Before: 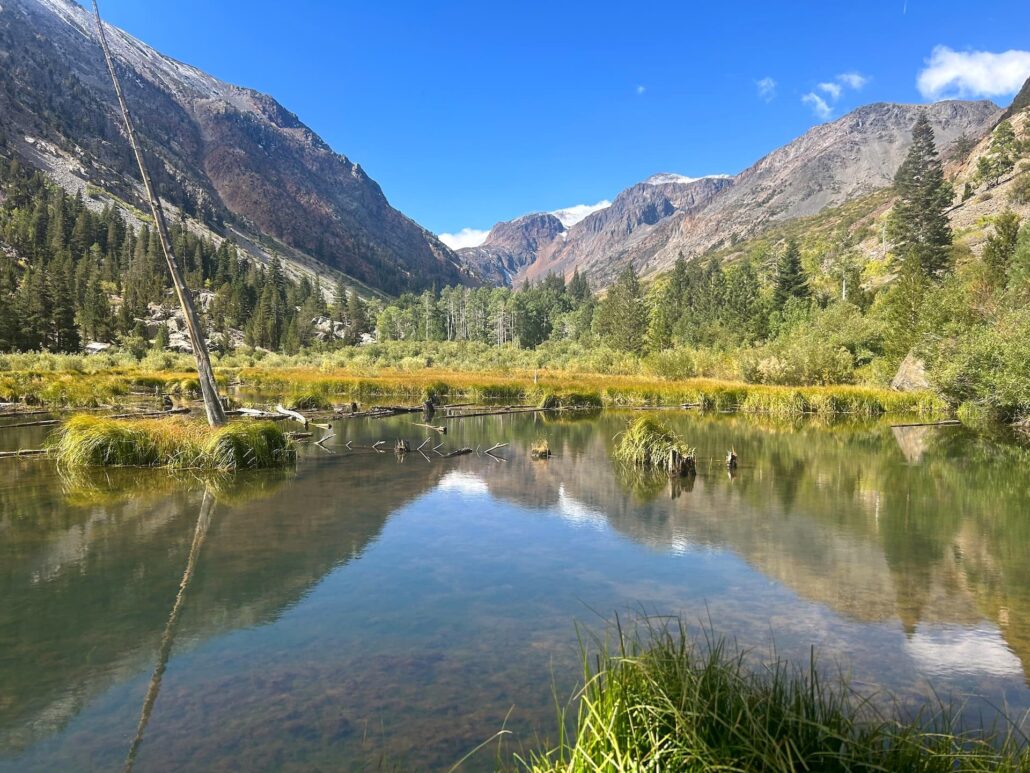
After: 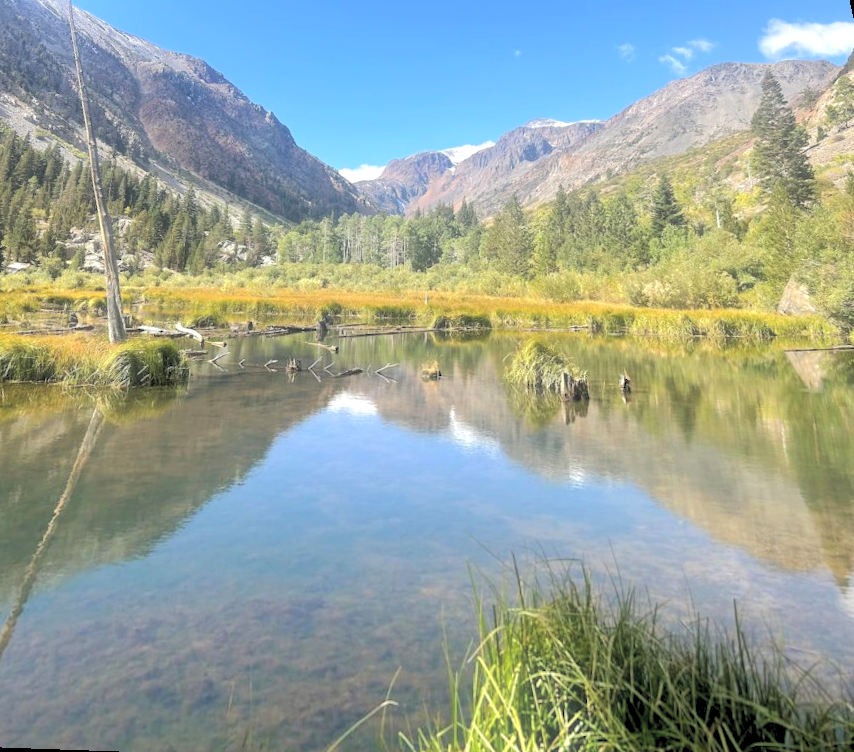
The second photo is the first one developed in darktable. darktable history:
rotate and perspective: rotation 0.72°, lens shift (vertical) -0.352, lens shift (horizontal) -0.051, crop left 0.152, crop right 0.859, crop top 0.019, crop bottom 0.964
contrast brightness saturation: brightness 0.15
rgb levels: levels [[0.01, 0.419, 0.839], [0, 0.5, 1], [0, 0.5, 1]]
haze removal: strength -0.1, adaptive false
base curve: curves: ch0 [(0, 0) (0.235, 0.266) (0.503, 0.496) (0.786, 0.72) (1, 1)]
